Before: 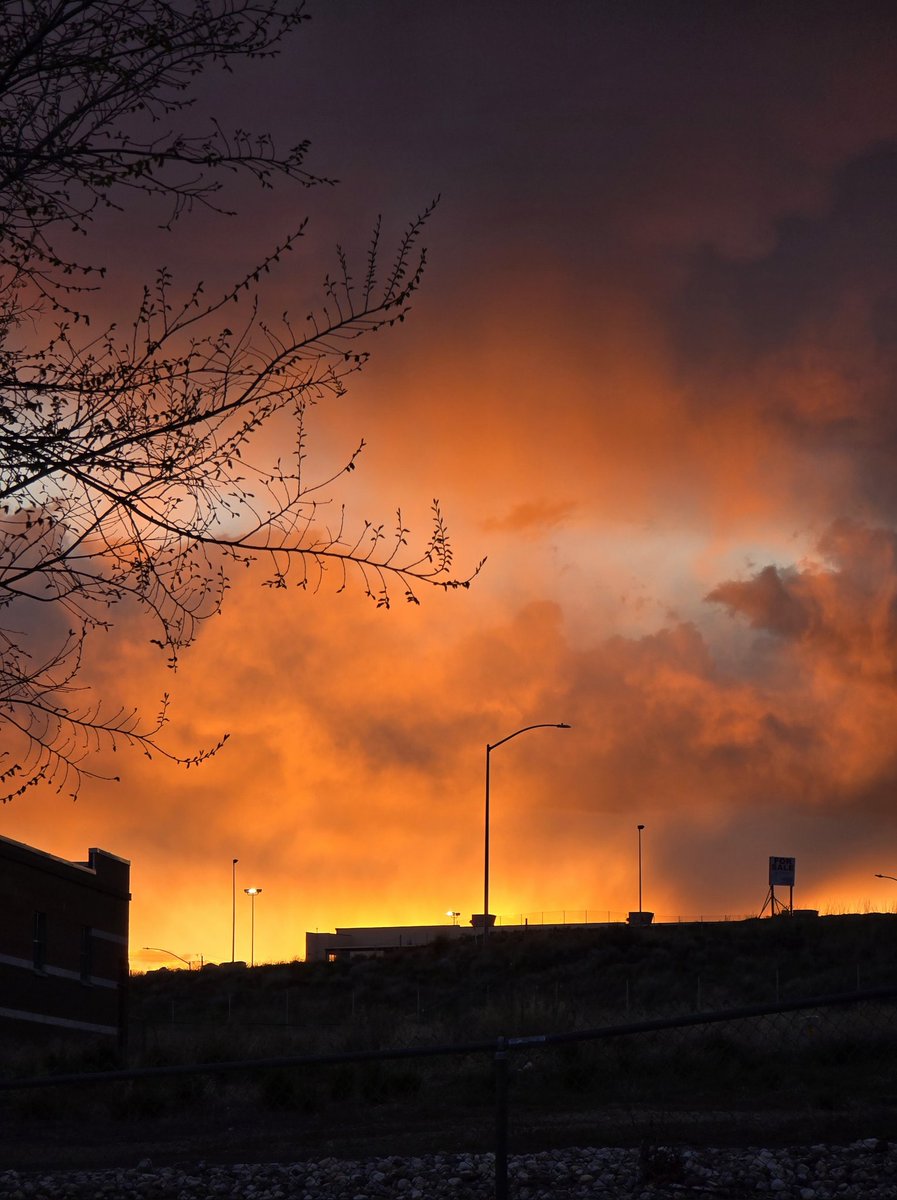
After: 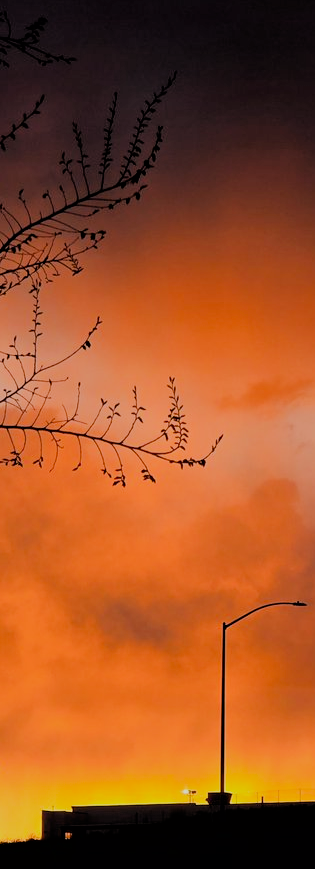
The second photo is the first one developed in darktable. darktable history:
crop and rotate: left 29.476%, top 10.214%, right 35.32%, bottom 17.333%
filmic rgb: black relative exposure -4.14 EV, white relative exposure 5.1 EV, hardness 2.11, contrast 1.165
